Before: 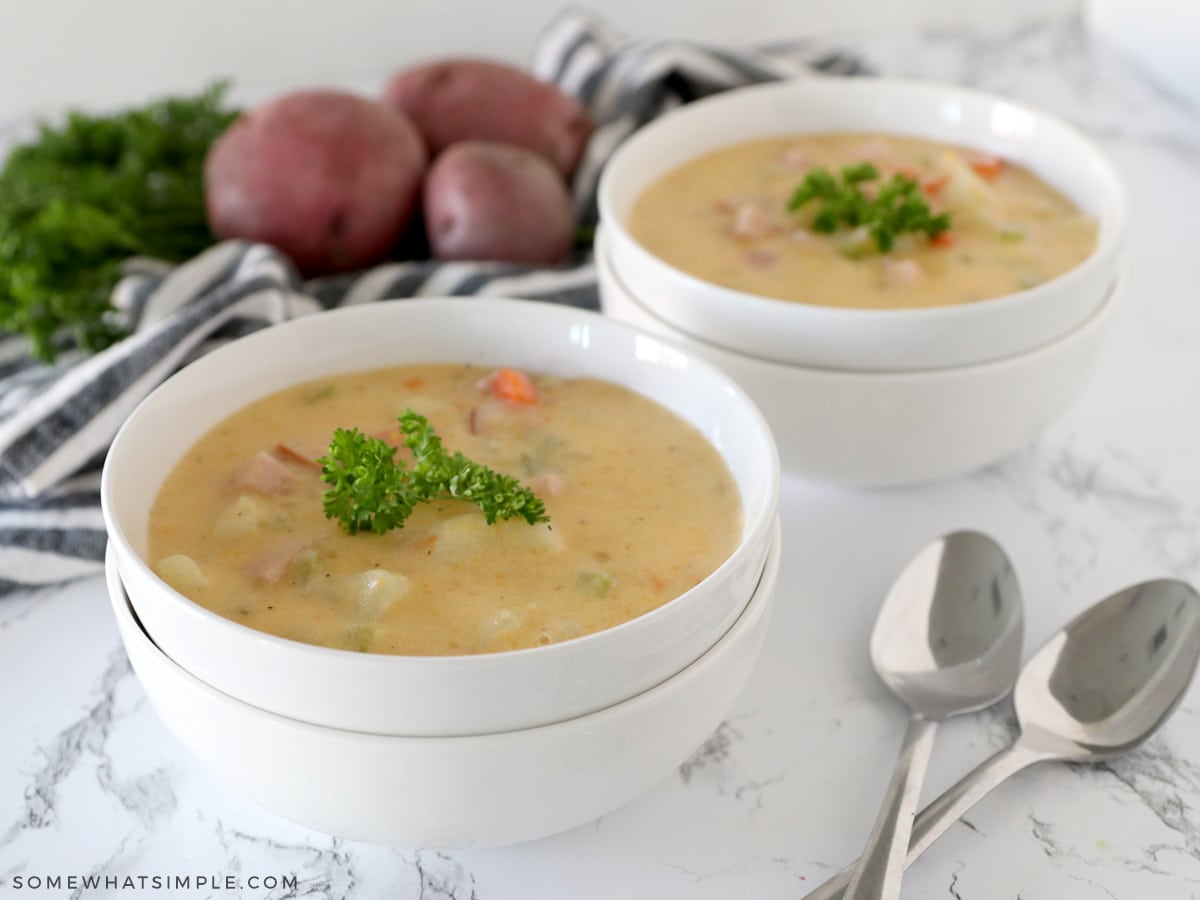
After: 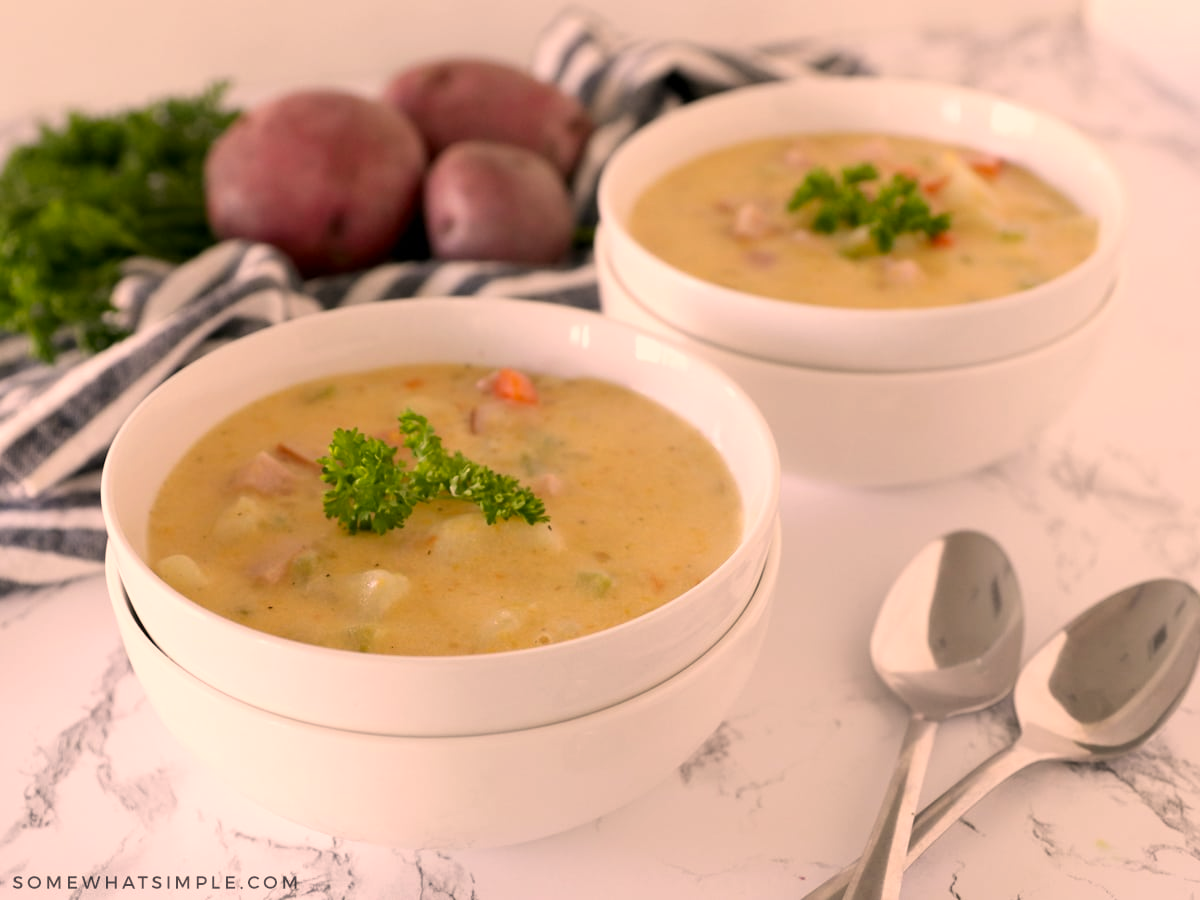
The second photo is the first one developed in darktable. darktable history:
color correction: highlights a* 17.52, highlights b* 18.66
